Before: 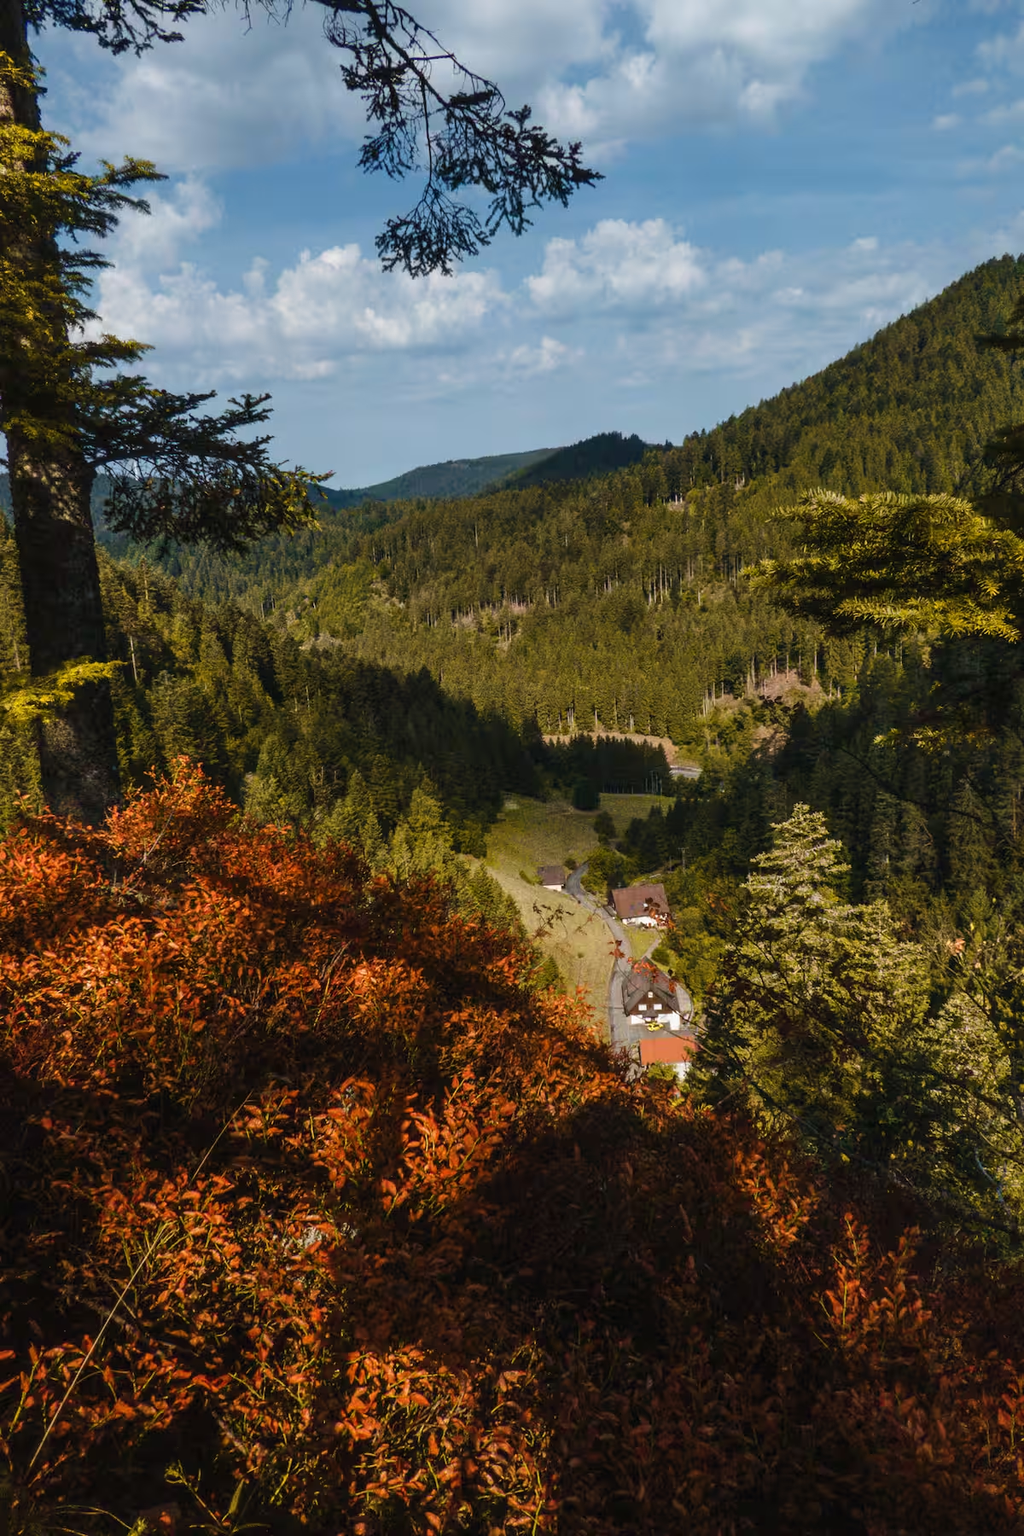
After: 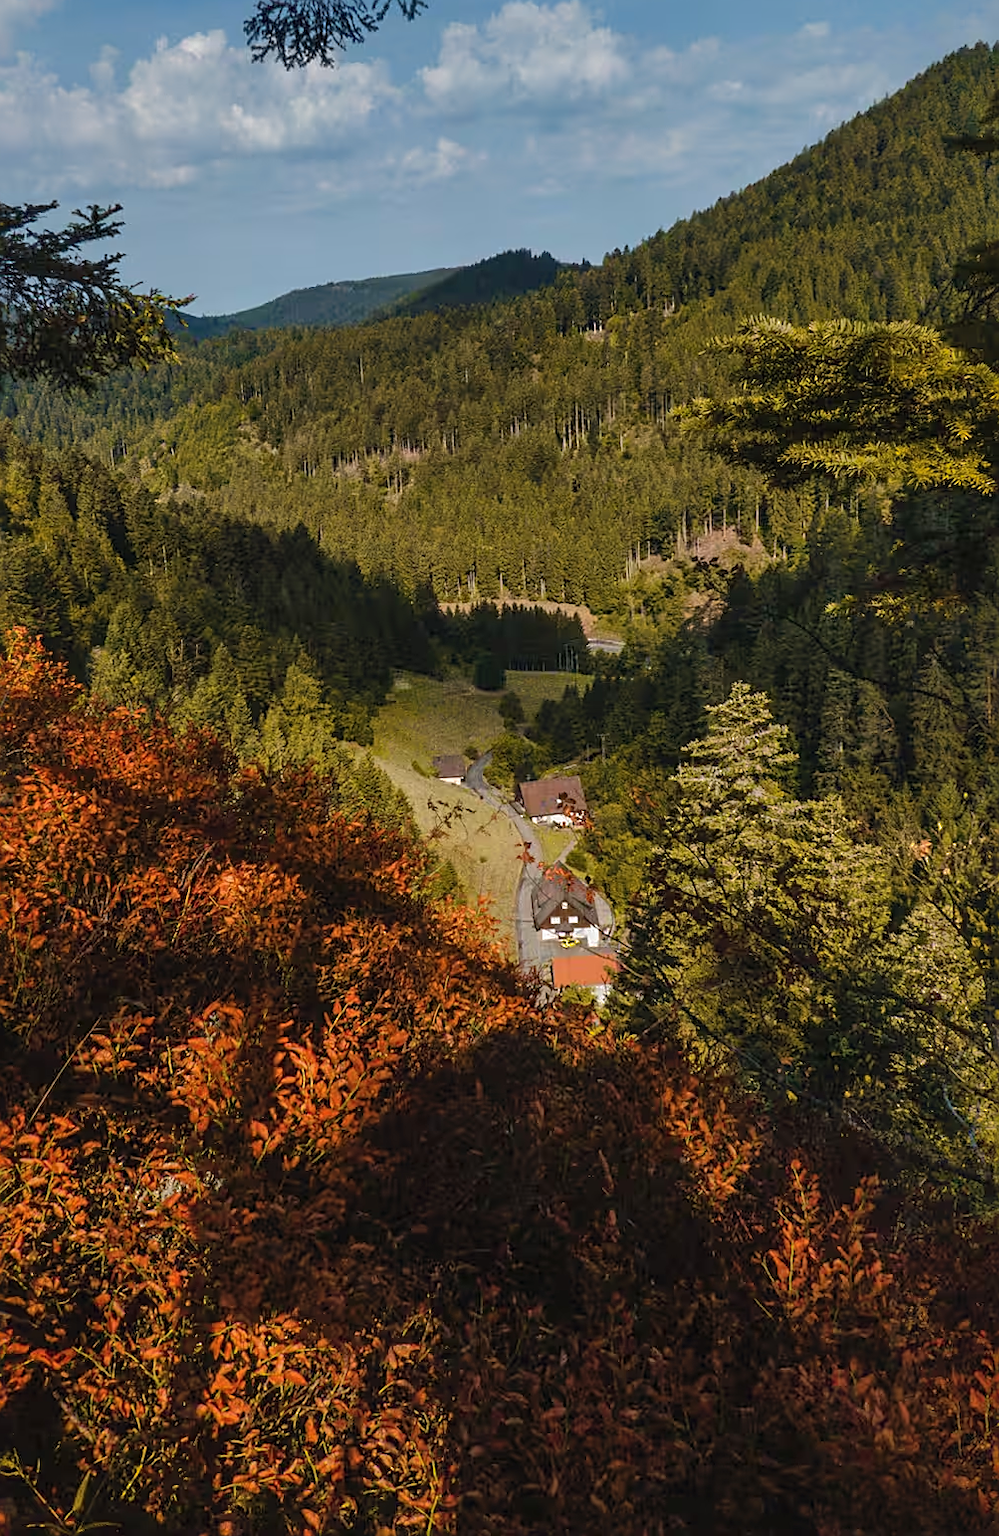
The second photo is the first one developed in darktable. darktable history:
sharpen: on, module defaults
shadows and highlights: shadows 40, highlights -60
crop: left 16.315%, top 14.246%
